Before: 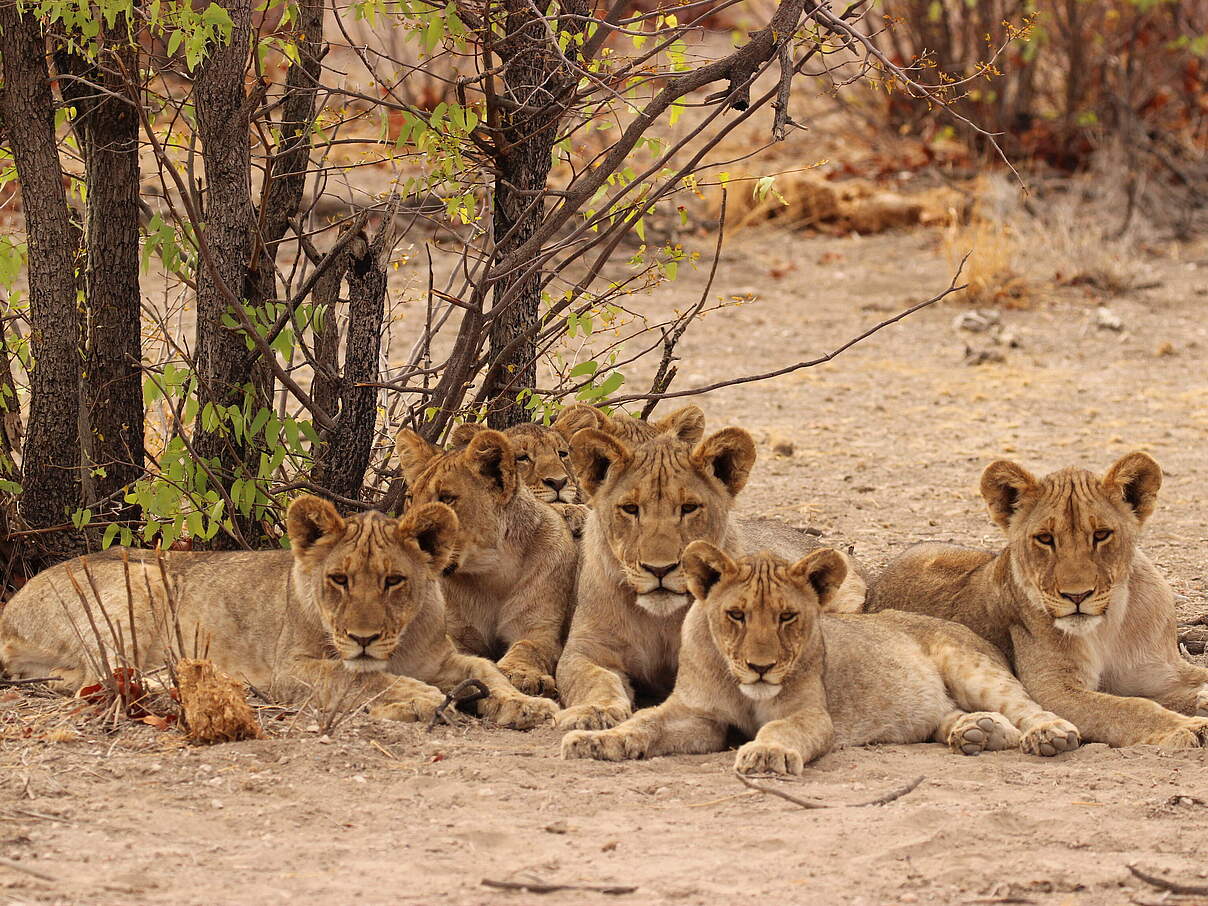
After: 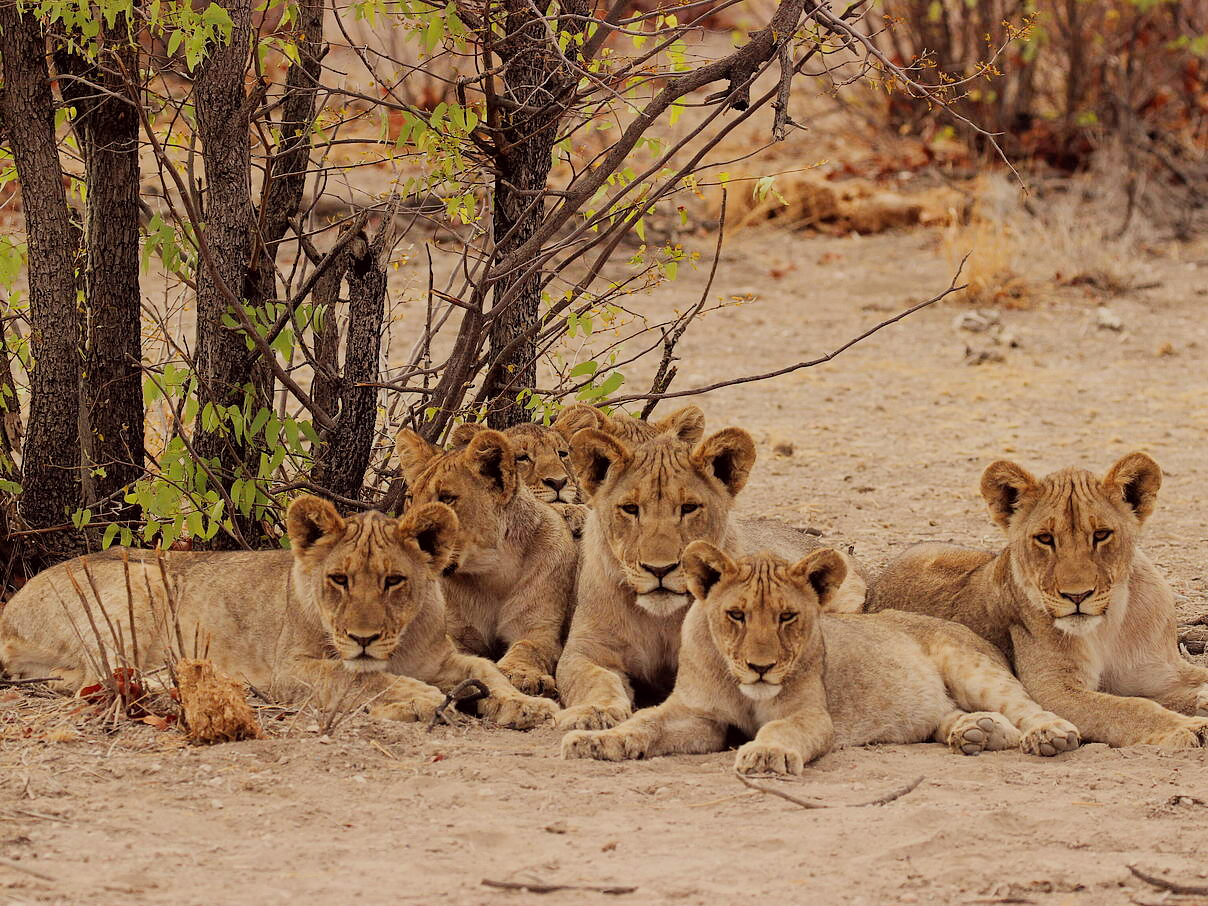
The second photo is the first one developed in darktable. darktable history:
color correction: highlights a* -0.95, highlights b* 4.5, shadows a* 3.55
filmic rgb: black relative exposure -7.65 EV, white relative exposure 4.56 EV, hardness 3.61
